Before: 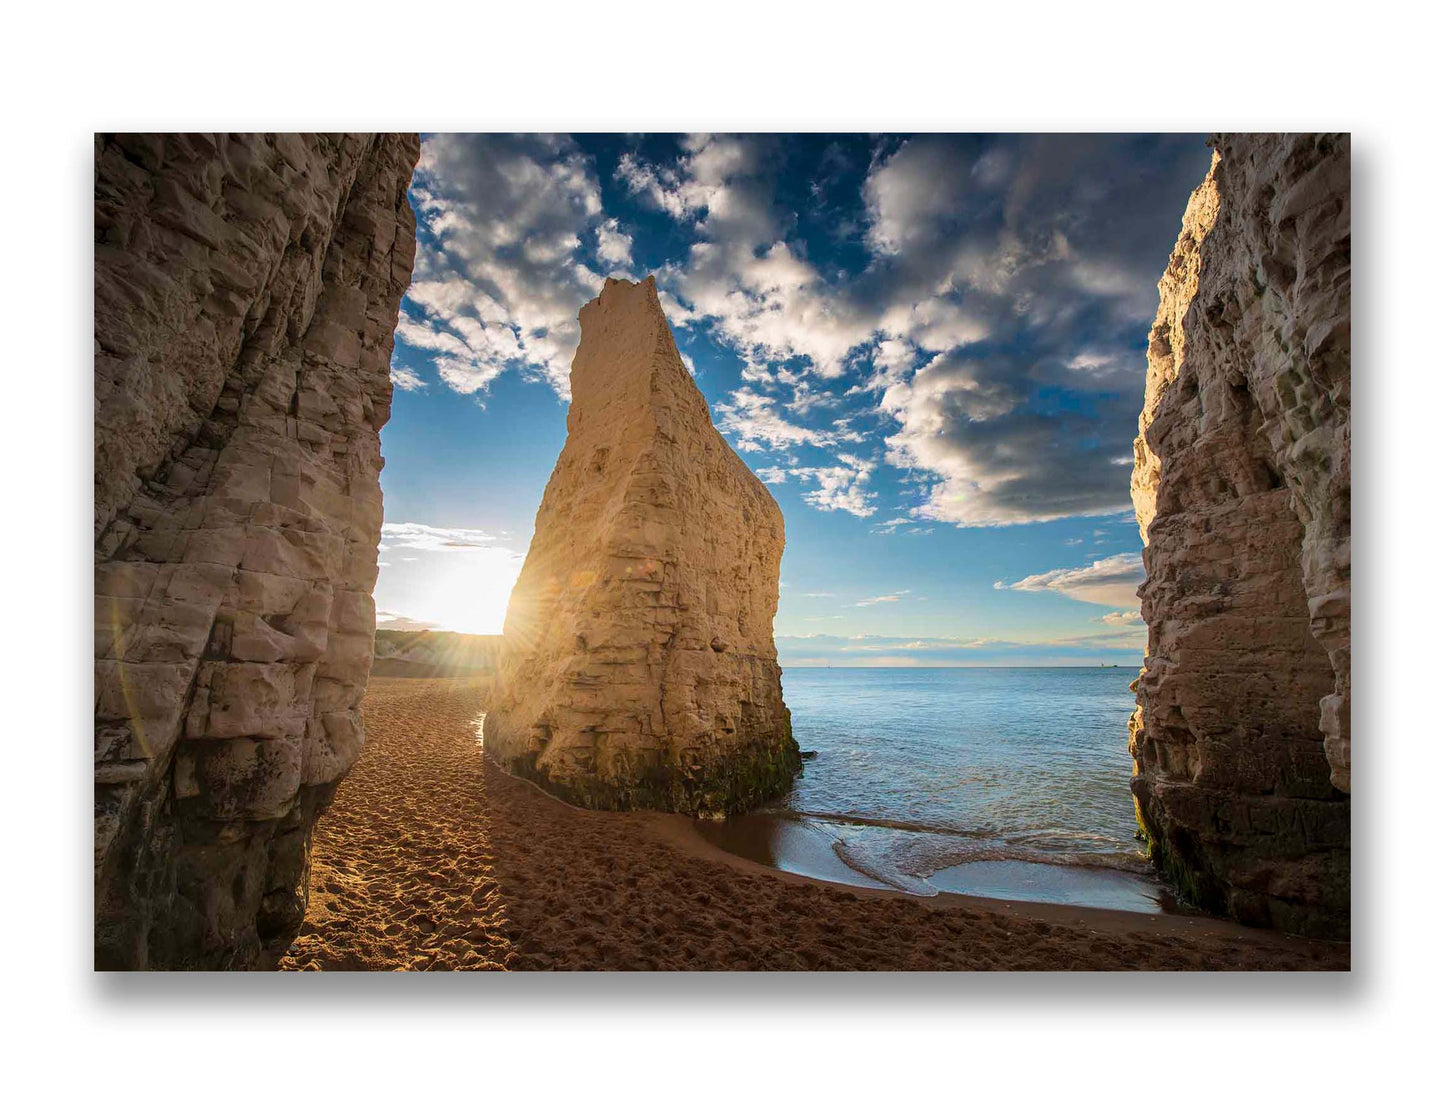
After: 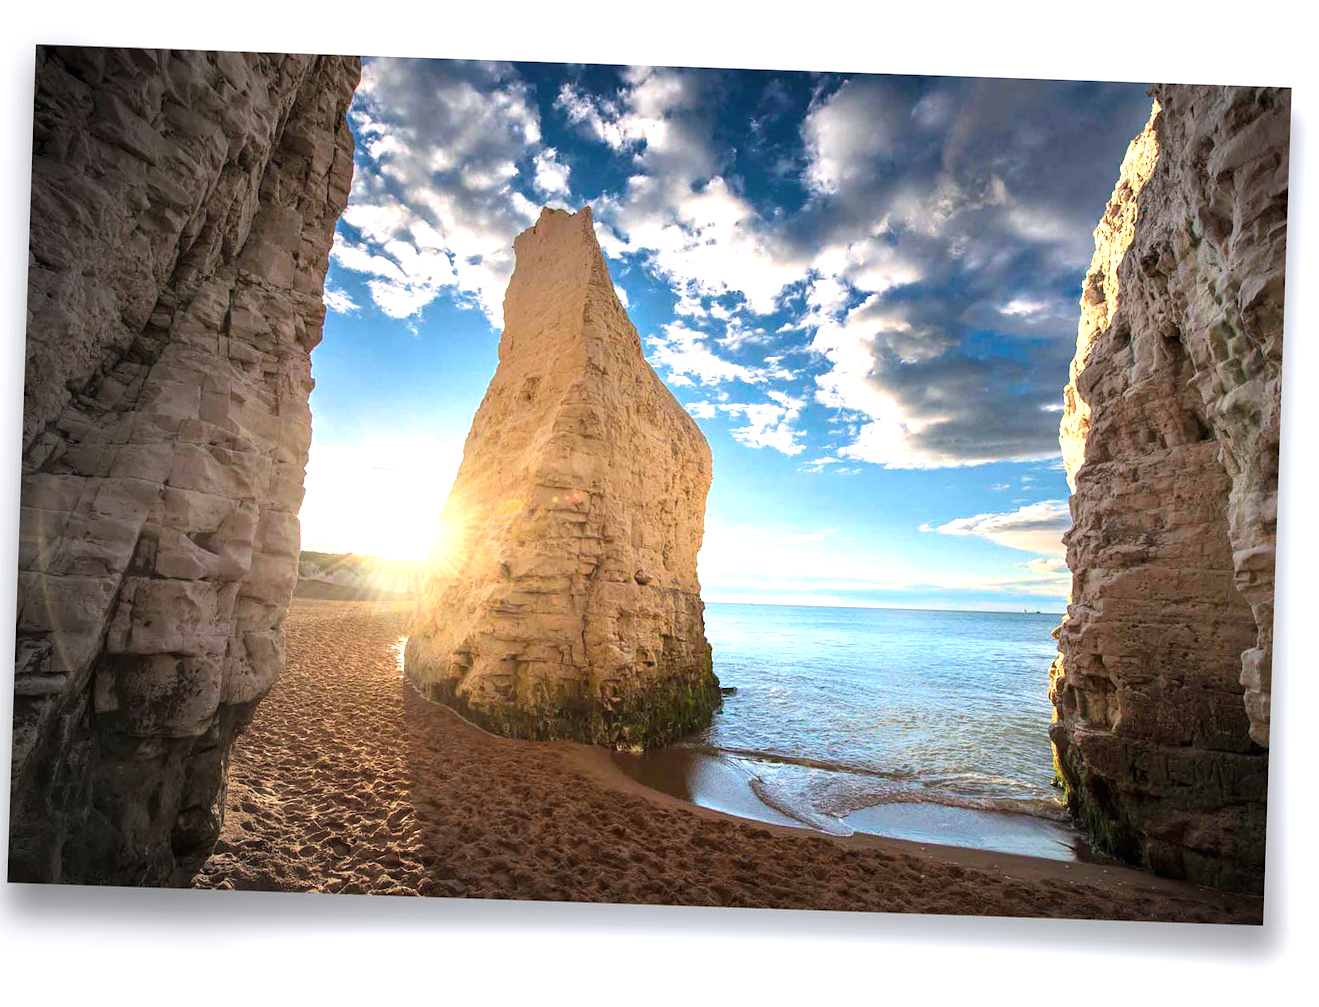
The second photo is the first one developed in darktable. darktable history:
contrast brightness saturation: saturation -0.05
crop and rotate: angle -1.96°, left 3.097%, top 4.154%, right 1.586%, bottom 0.529%
exposure: black level correction 0, exposure 1 EV, compensate exposure bias true, compensate highlight preservation false
vignetting: fall-off start 73.57%, center (0.22, -0.235)
tone equalizer: on, module defaults
white balance: red 0.983, blue 1.036
